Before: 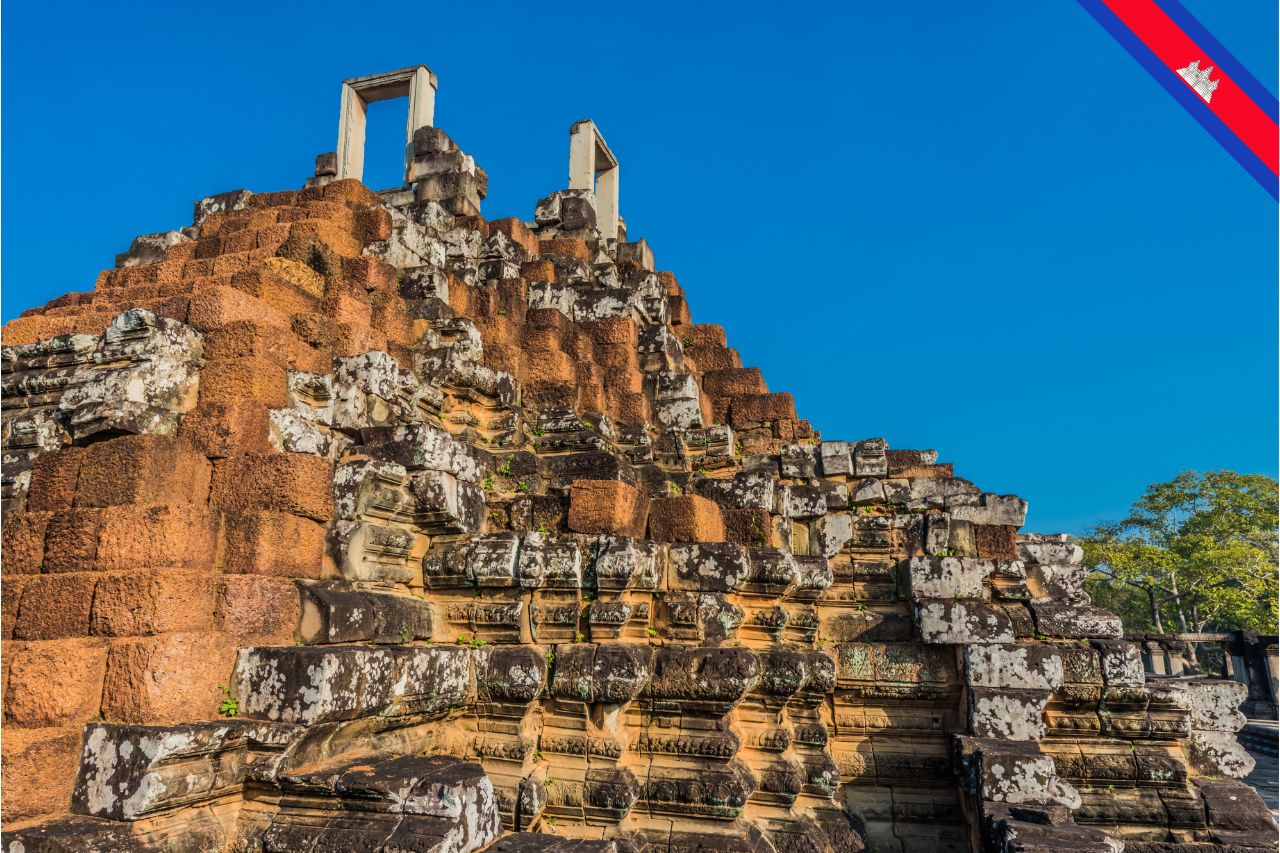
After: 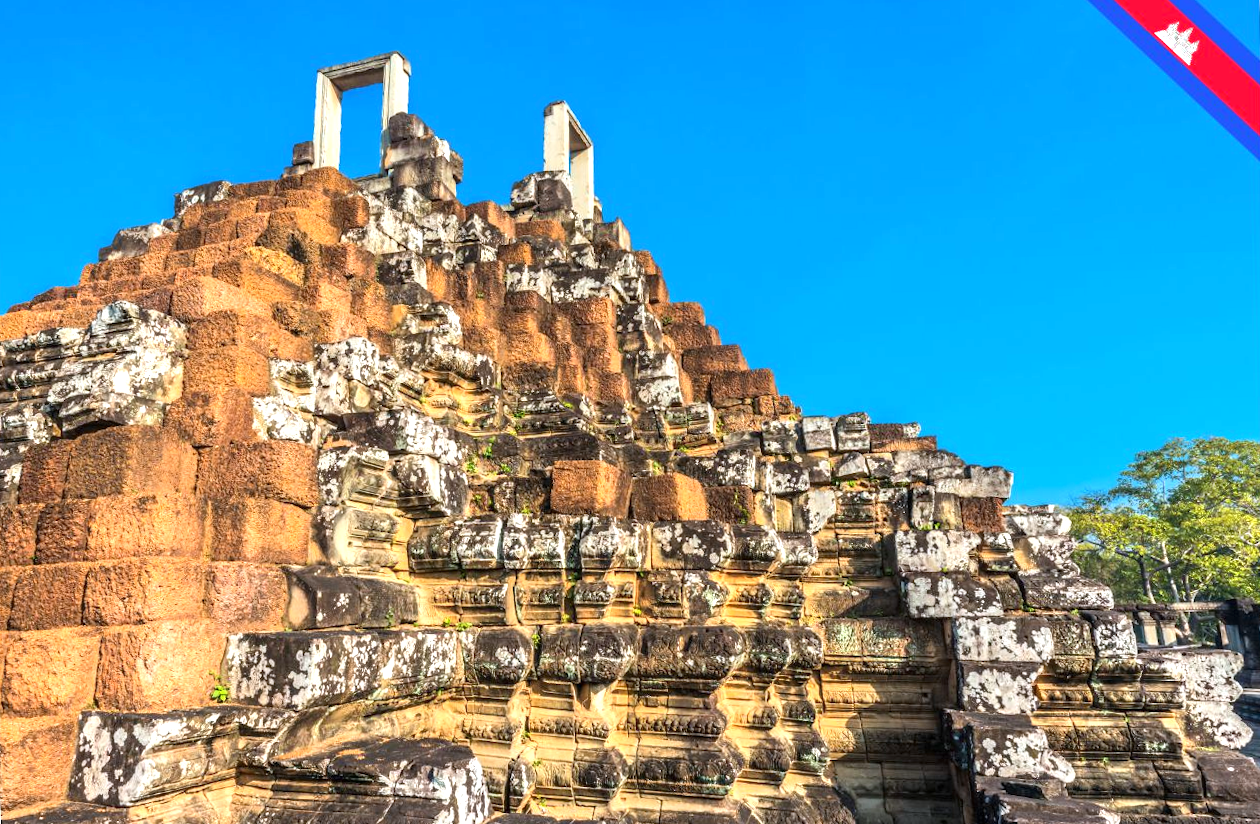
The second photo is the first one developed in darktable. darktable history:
exposure: exposure 1 EV, compensate highlight preservation false
rotate and perspective: rotation -1.32°, lens shift (horizontal) -0.031, crop left 0.015, crop right 0.985, crop top 0.047, crop bottom 0.982
white balance: red 0.98, blue 1.034
